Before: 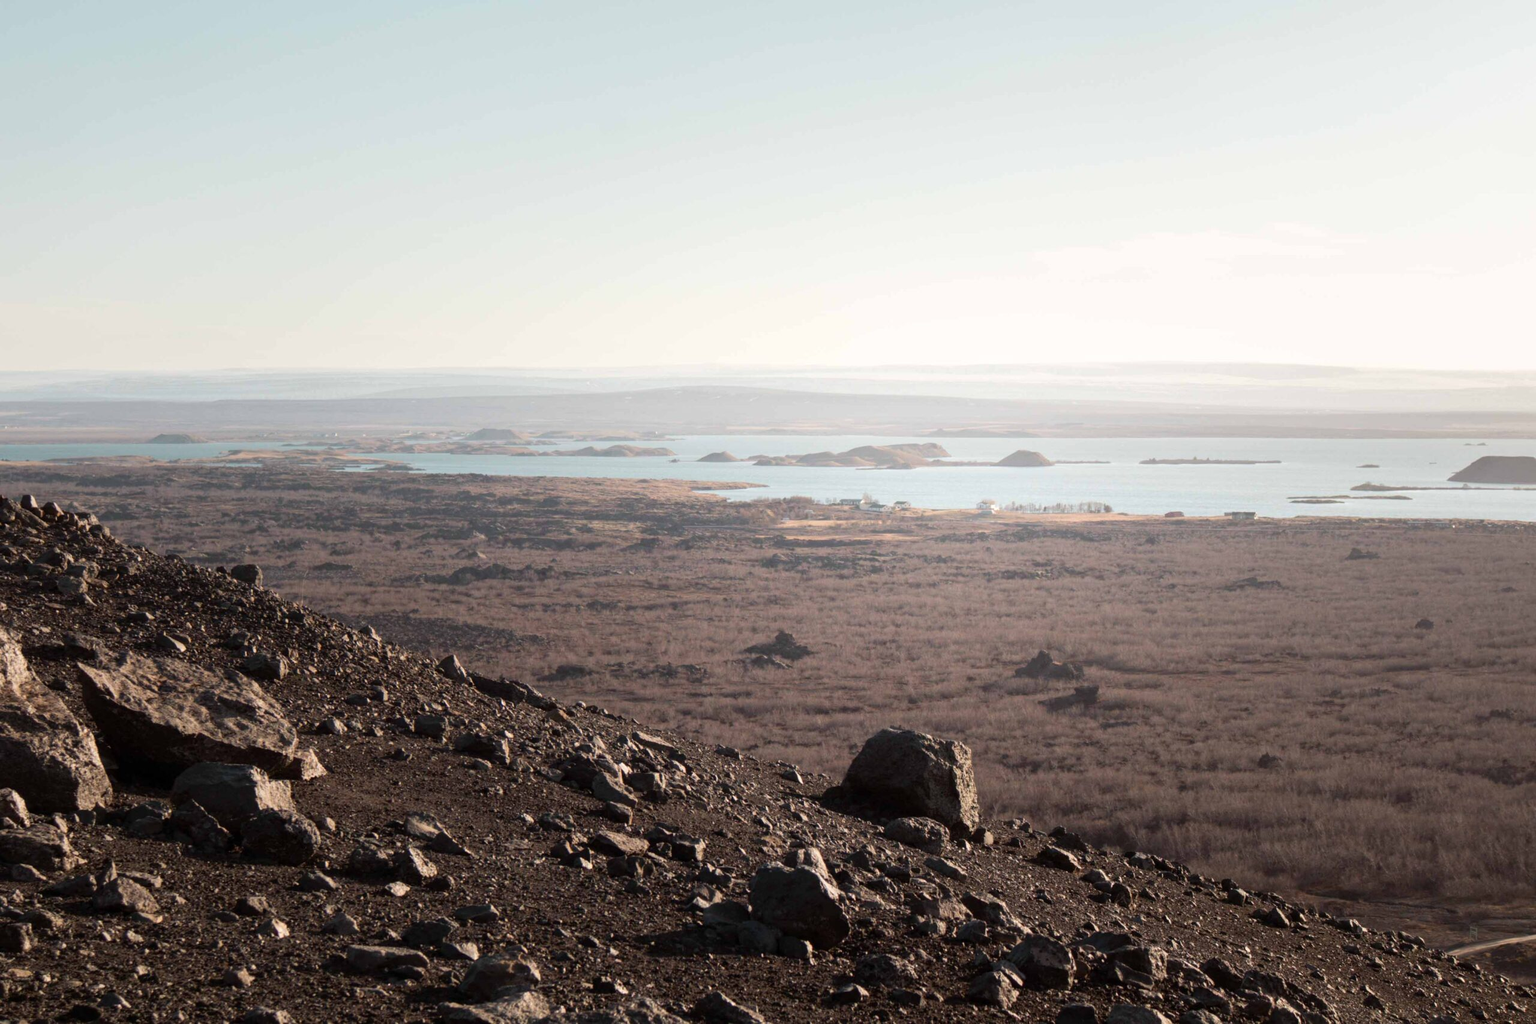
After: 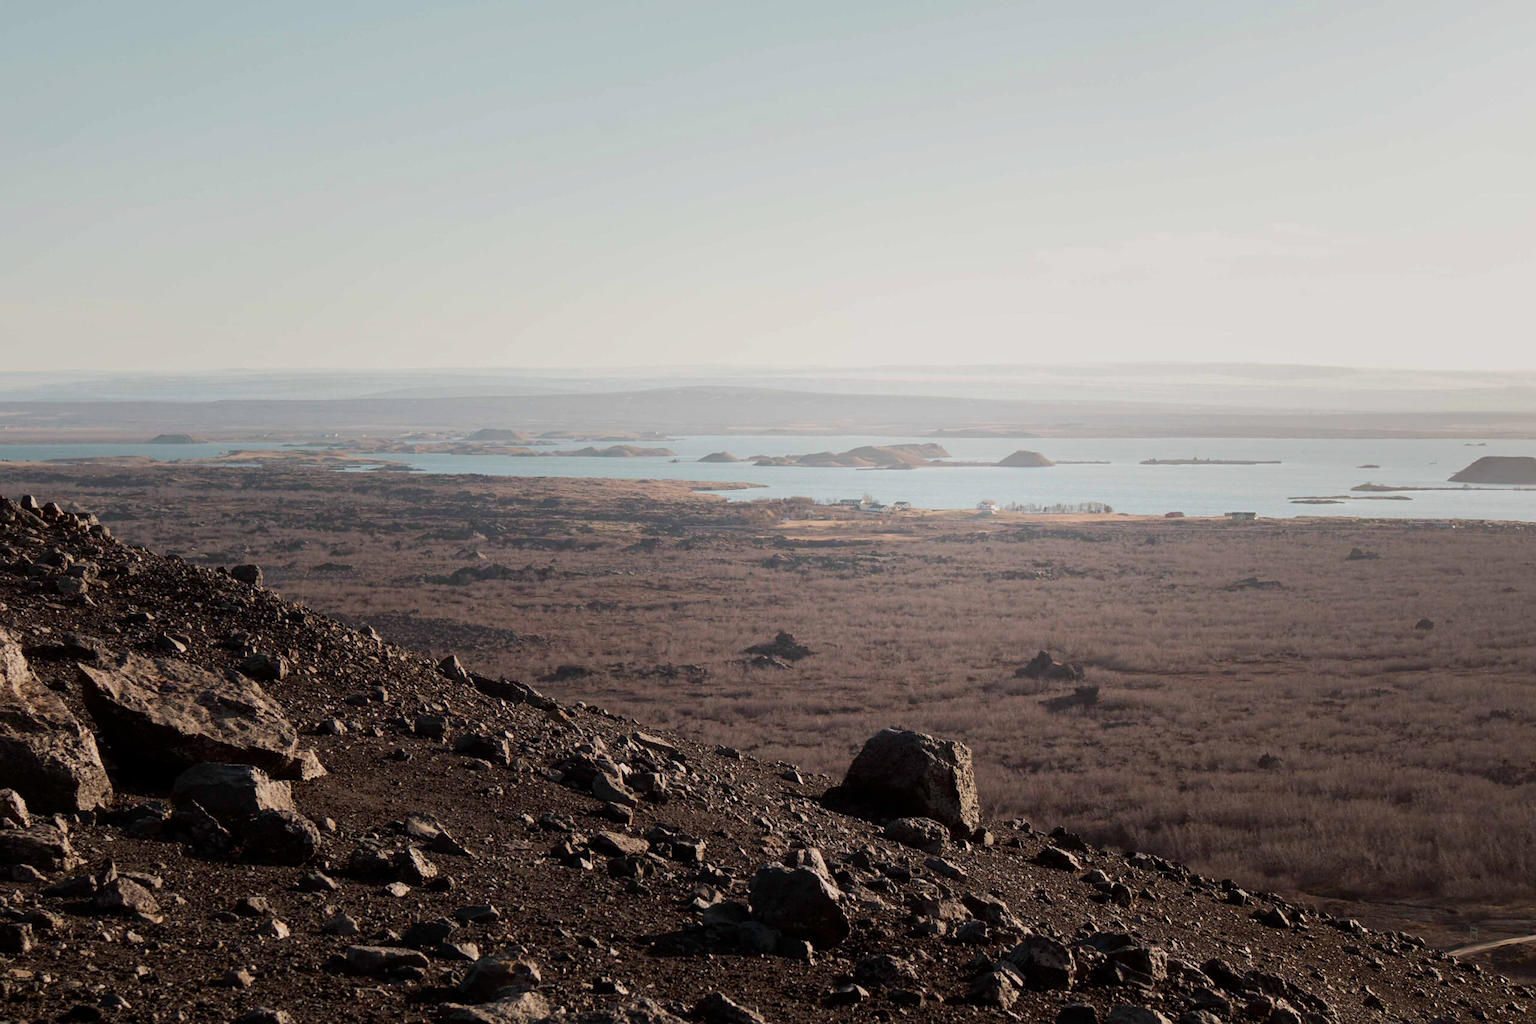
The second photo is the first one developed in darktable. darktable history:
contrast brightness saturation: brightness -0.09
filmic rgb: black relative exposure -15 EV, white relative exposure 3 EV, threshold 6 EV, target black luminance 0%, hardness 9.27, latitude 99%, contrast 0.912, shadows ↔ highlights balance 0.505%, add noise in highlights 0, color science v3 (2019), use custom middle-gray values true, iterations of high-quality reconstruction 0, contrast in highlights soft, enable highlight reconstruction true
sharpen: radius 1.458, amount 0.398, threshold 1.271
